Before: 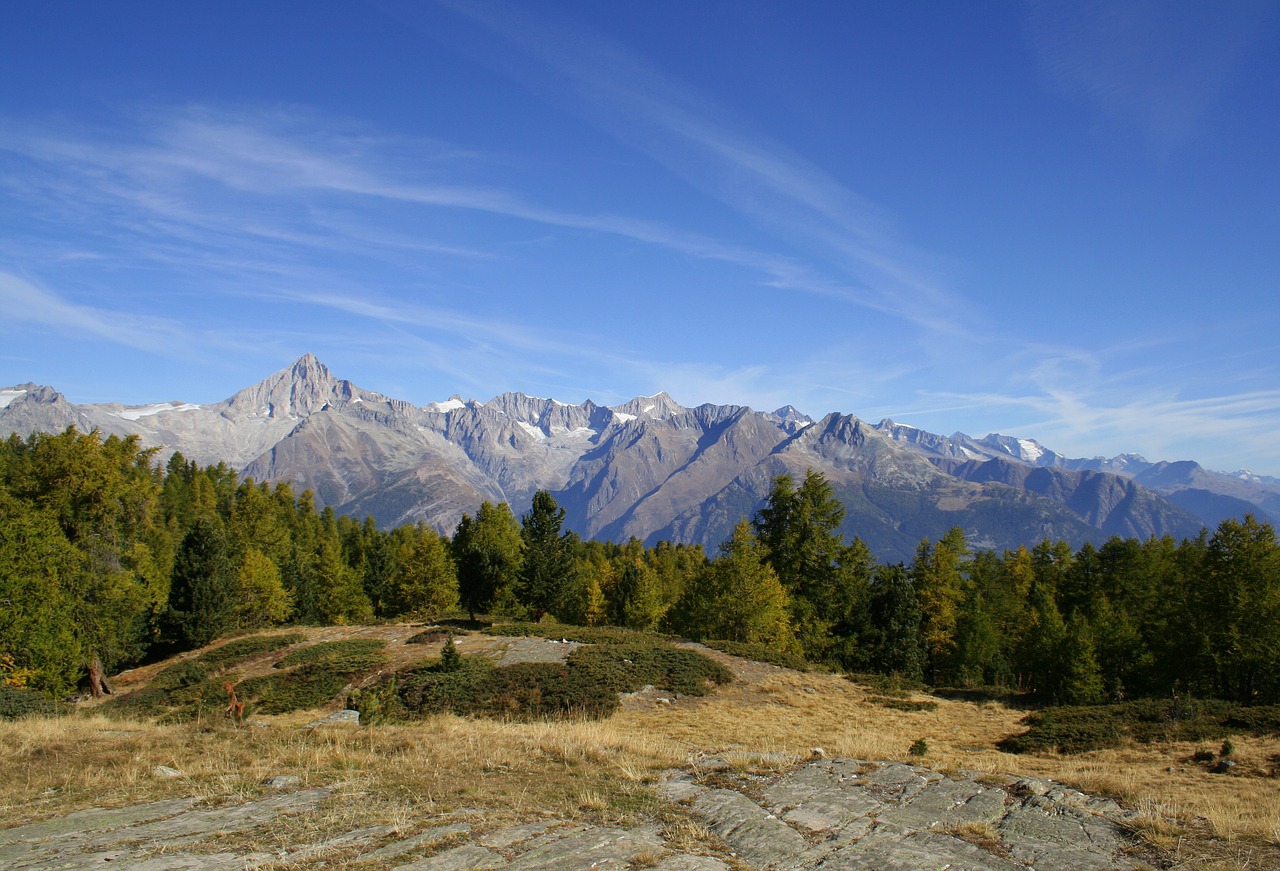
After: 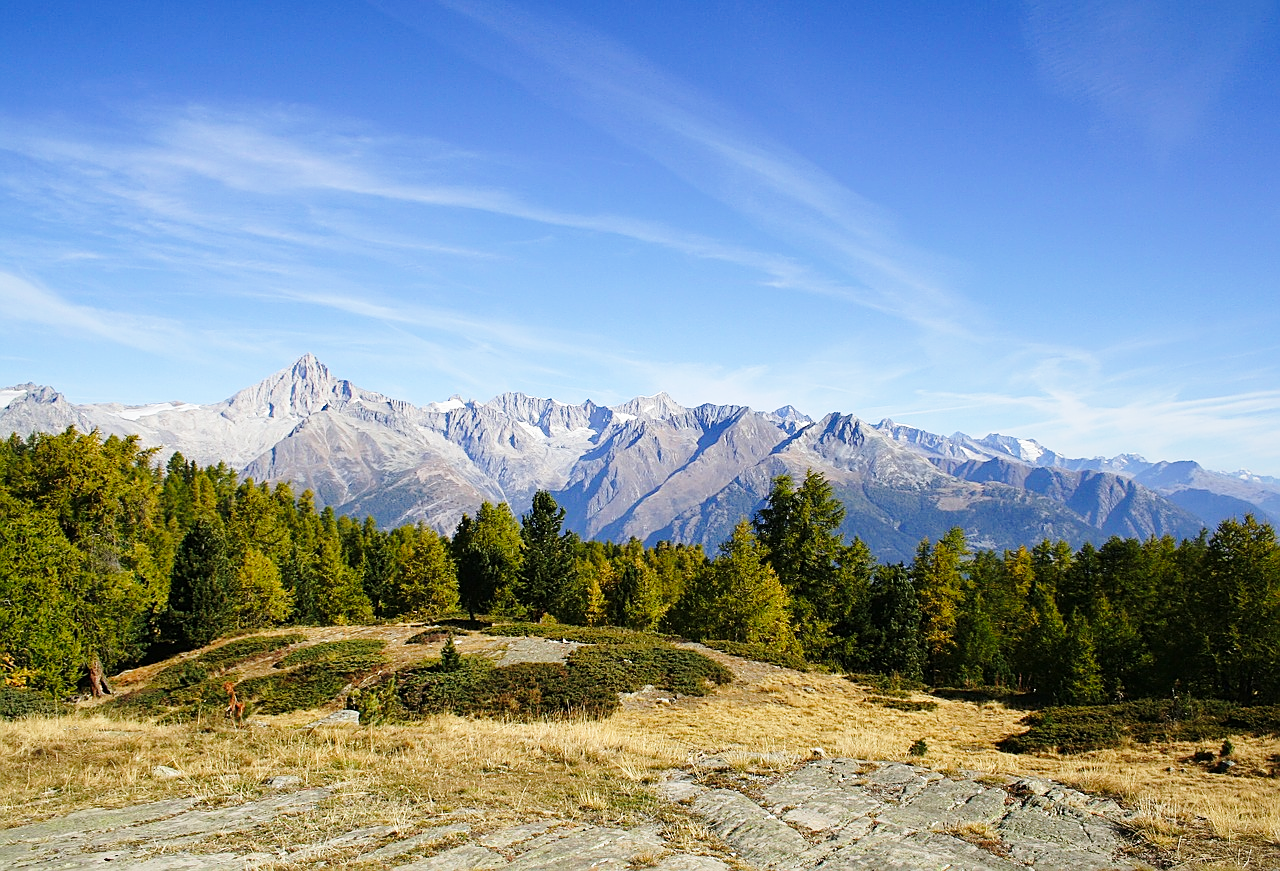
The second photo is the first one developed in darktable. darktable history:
sharpen: on, module defaults
base curve: curves: ch0 [(0, 0) (0.028, 0.03) (0.121, 0.232) (0.46, 0.748) (0.859, 0.968) (1, 1)], preserve colors none
